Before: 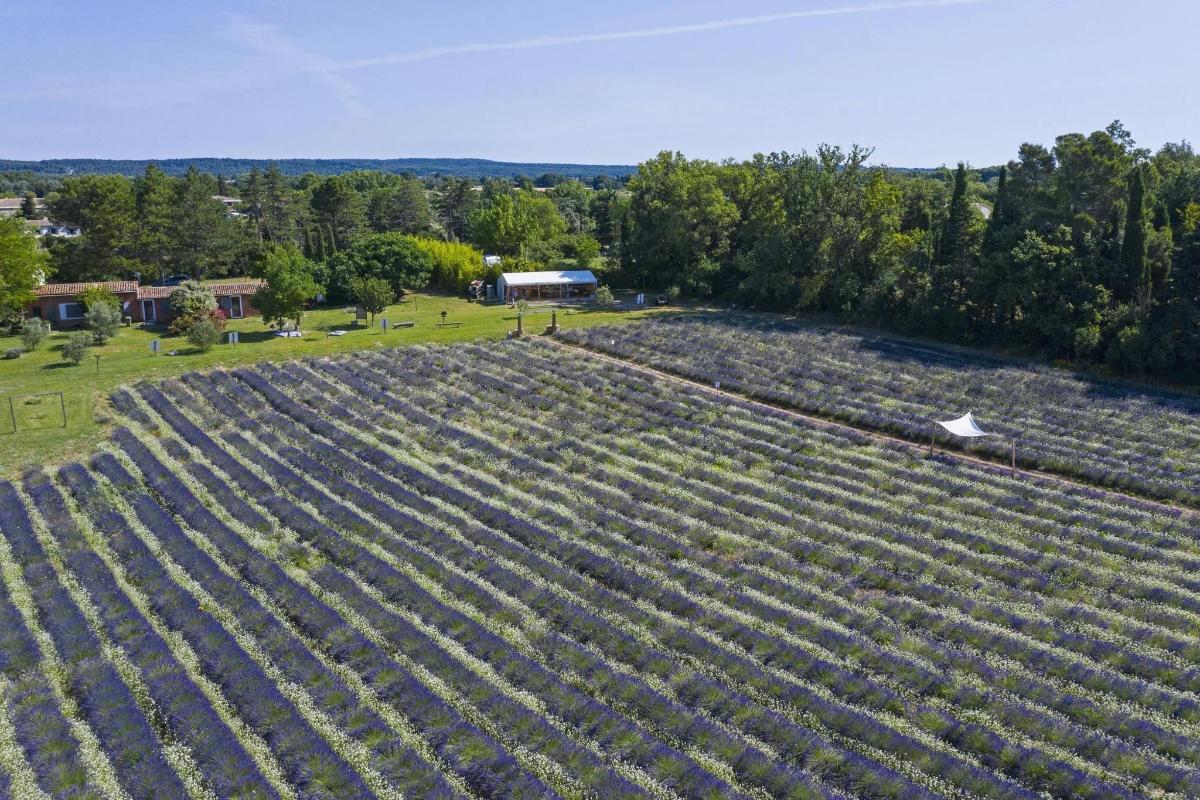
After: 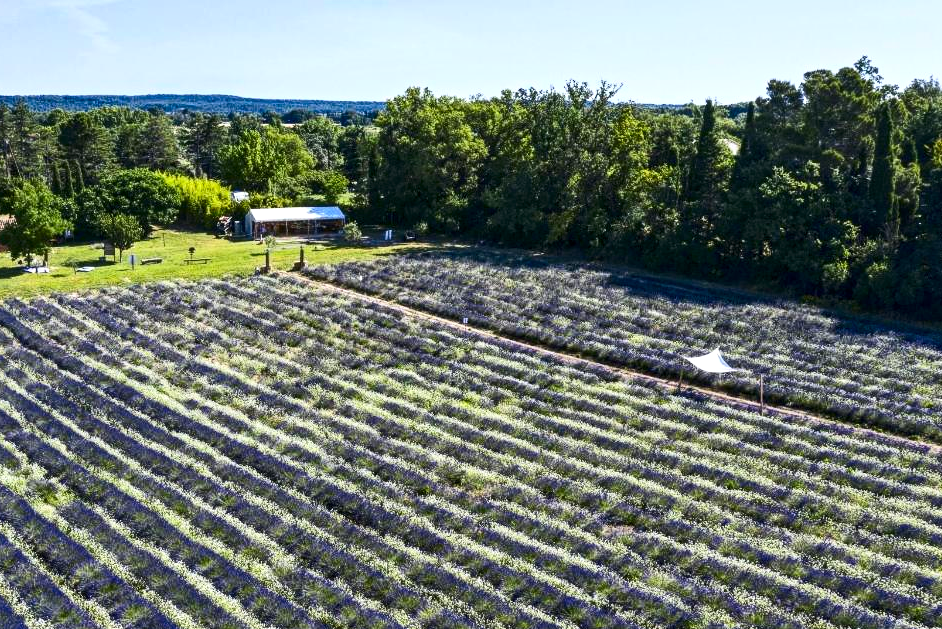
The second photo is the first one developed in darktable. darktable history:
local contrast: highlights 97%, shadows 87%, detail 160%, midtone range 0.2
crop and rotate: left 21.034%, top 8.013%, right 0.445%, bottom 13.287%
contrast brightness saturation: contrast 0.404, brightness 0.049, saturation 0.245
shadows and highlights: low approximation 0.01, soften with gaussian
exposure: exposure 0.195 EV, compensate highlight preservation false
